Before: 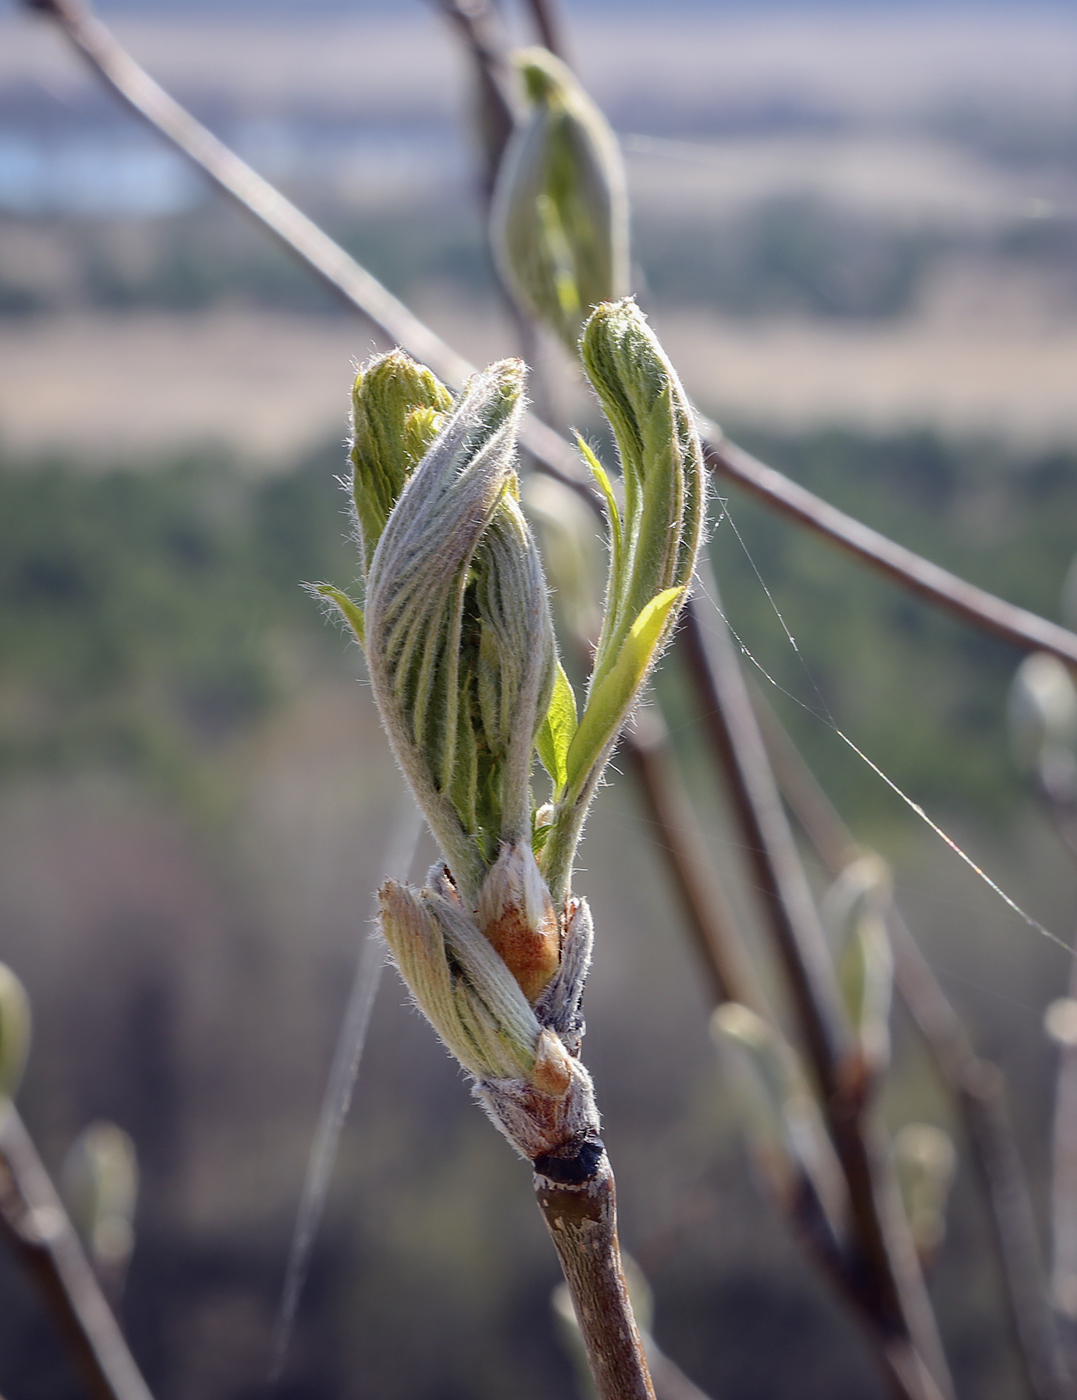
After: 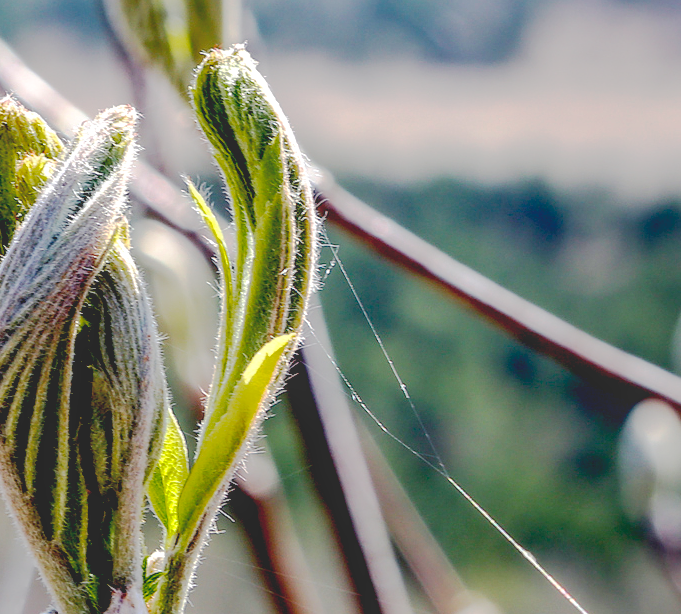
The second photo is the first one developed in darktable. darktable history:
crop: left 36.135%, top 18.109%, right 0.619%, bottom 37.966%
local contrast: on, module defaults
base curve: curves: ch0 [(0.065, 0.026) (0.236, 0.358) (0.53, 0.546) (0.777, 0.841) (0.924, 0.992)], preserve colors none
